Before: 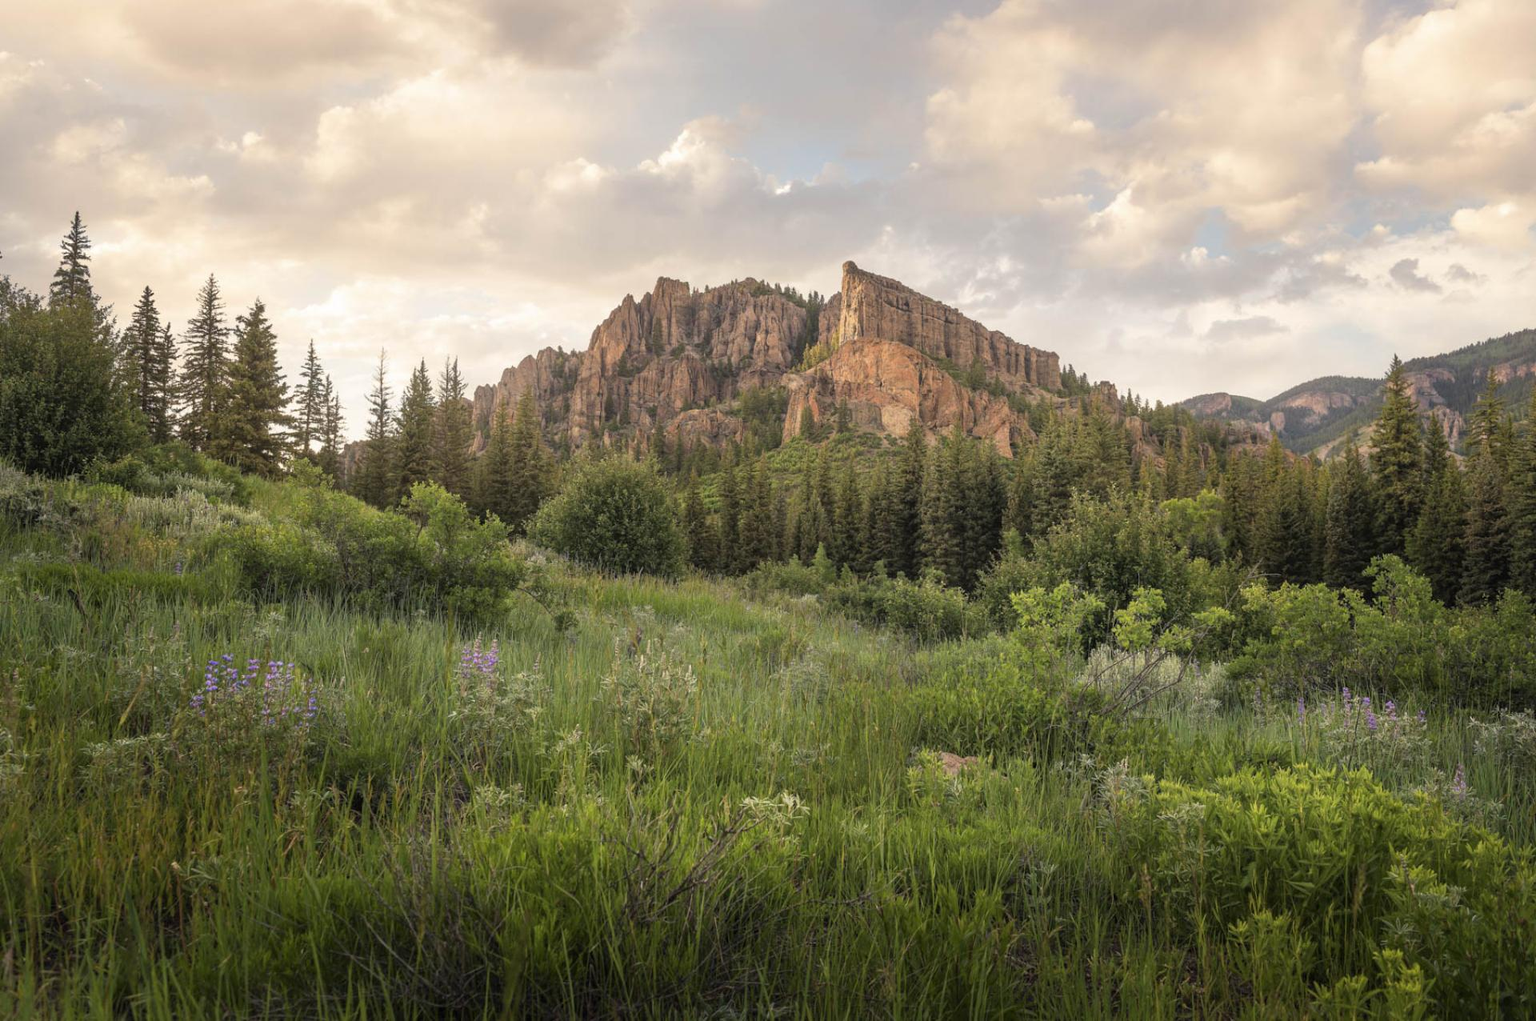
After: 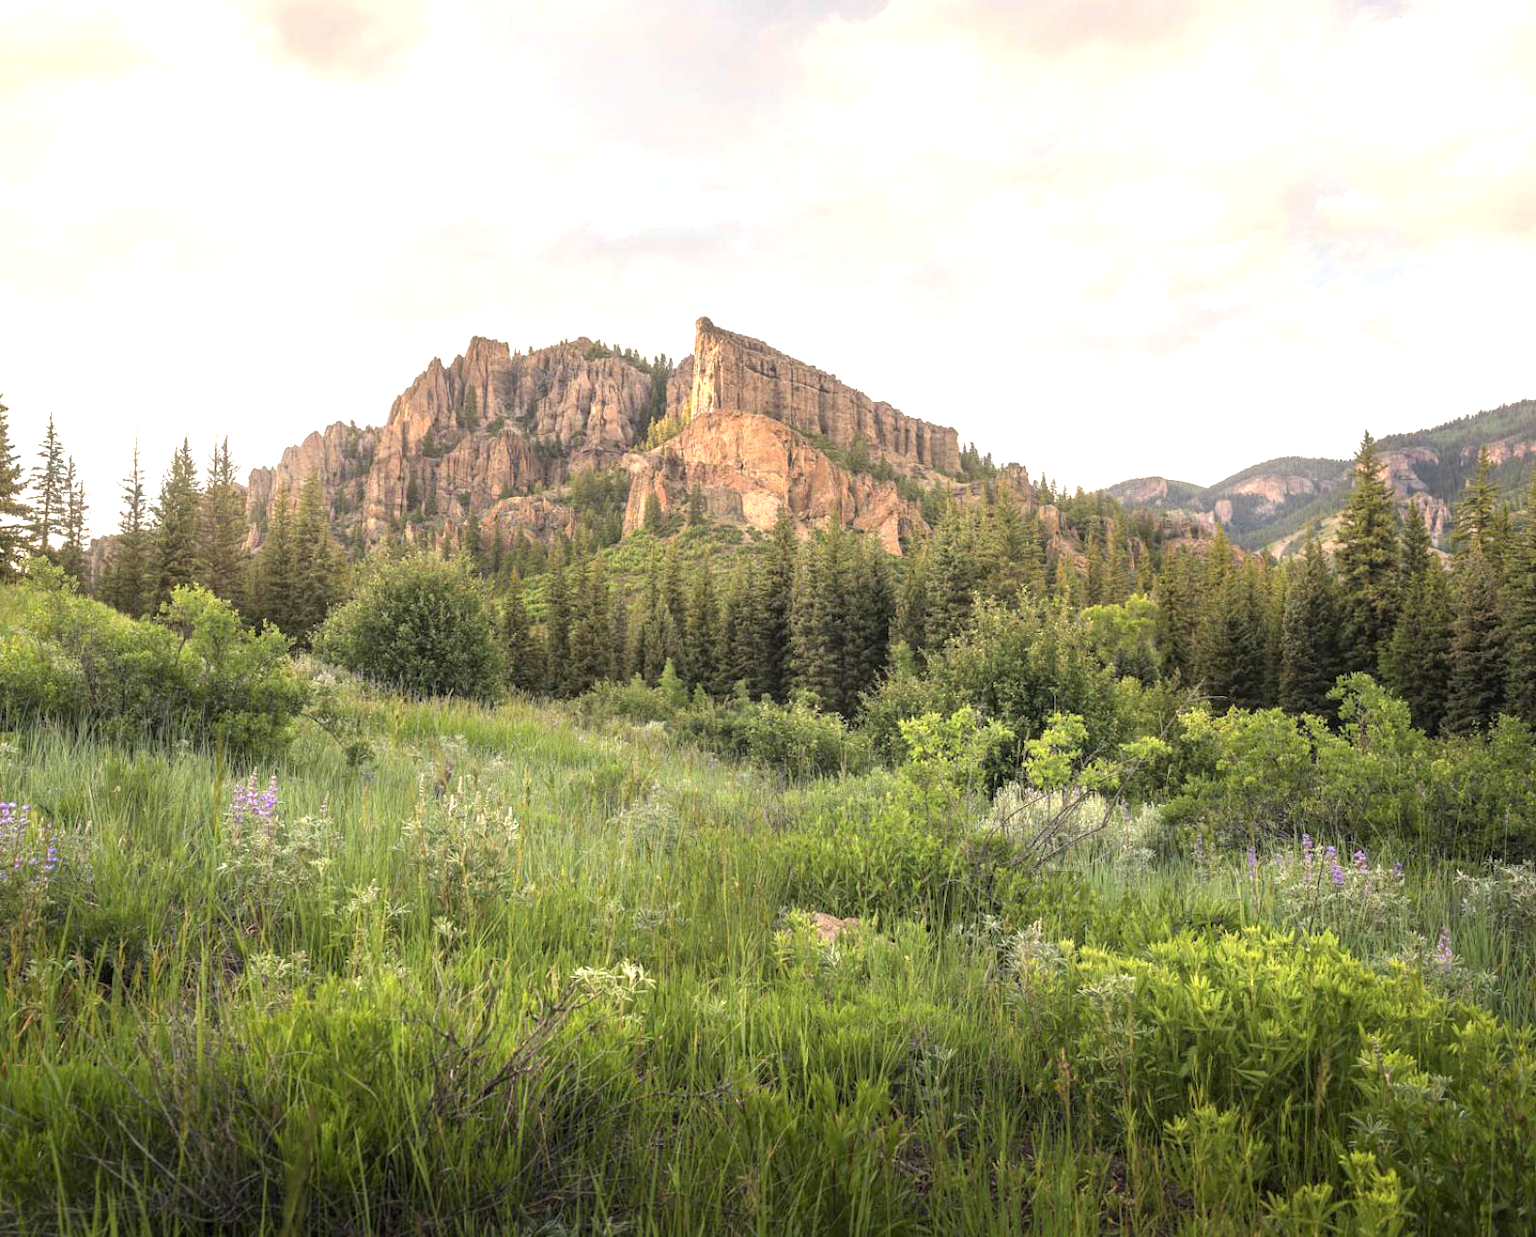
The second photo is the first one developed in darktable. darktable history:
crop: left 17.582%, bottom 0.031%
exposure: black level correction 0.001, exposure 0.955 EV, compensate exposure bias true, compensate highlight preservation false
